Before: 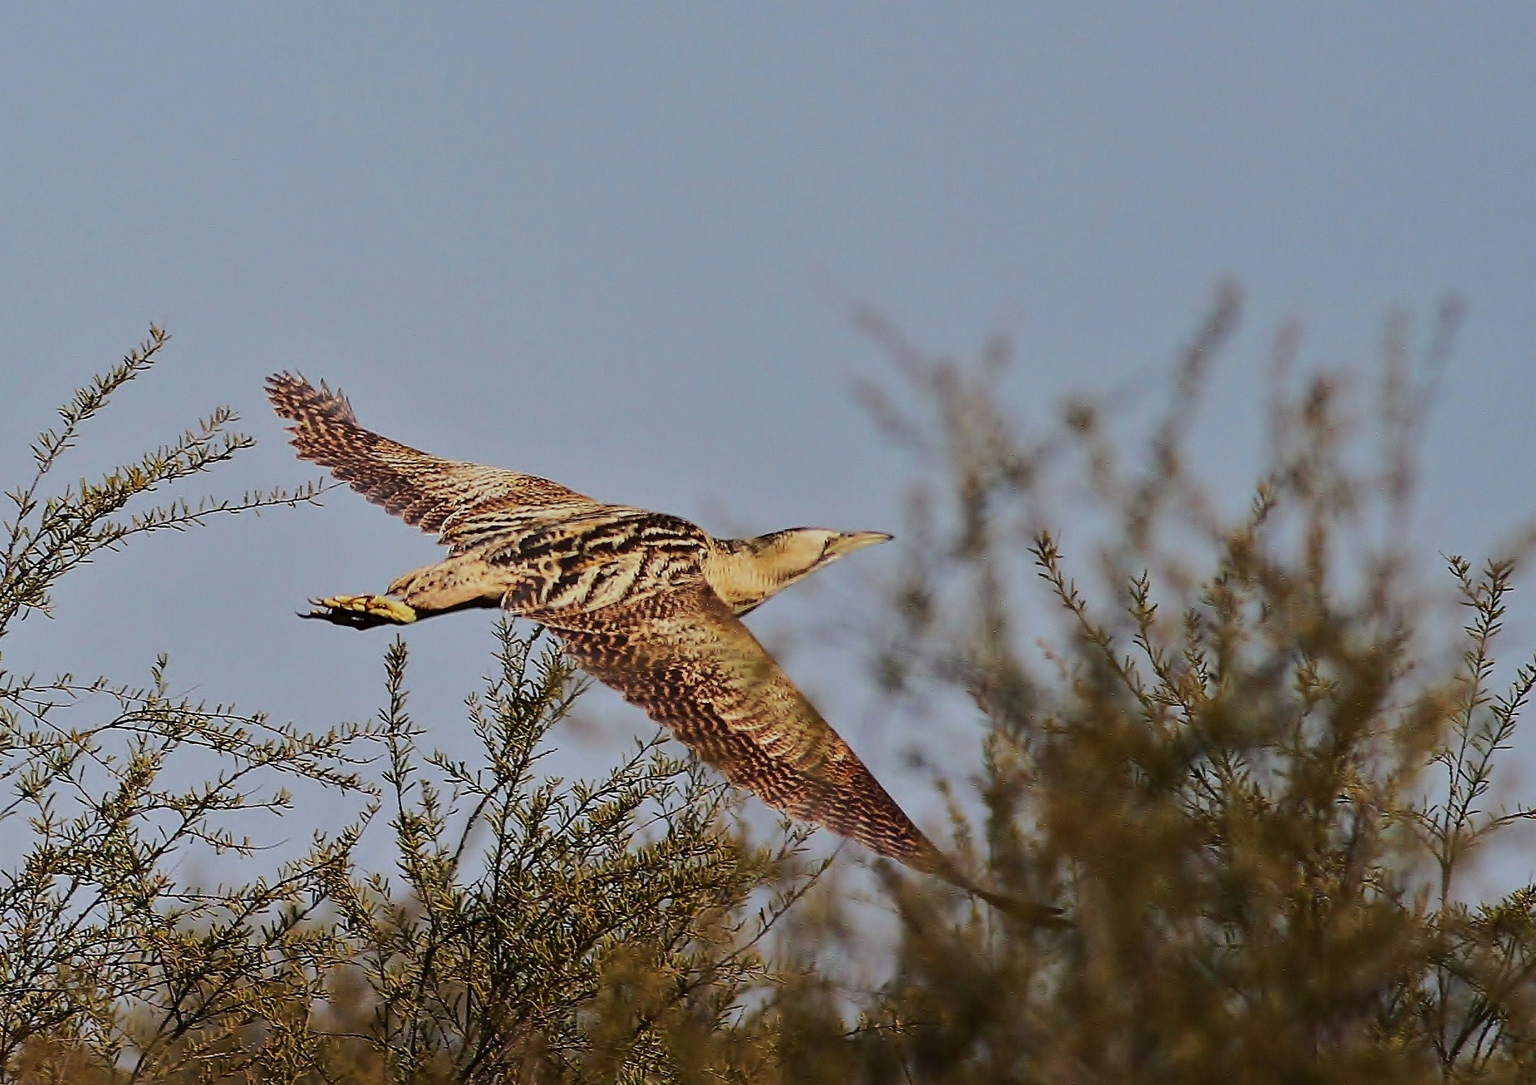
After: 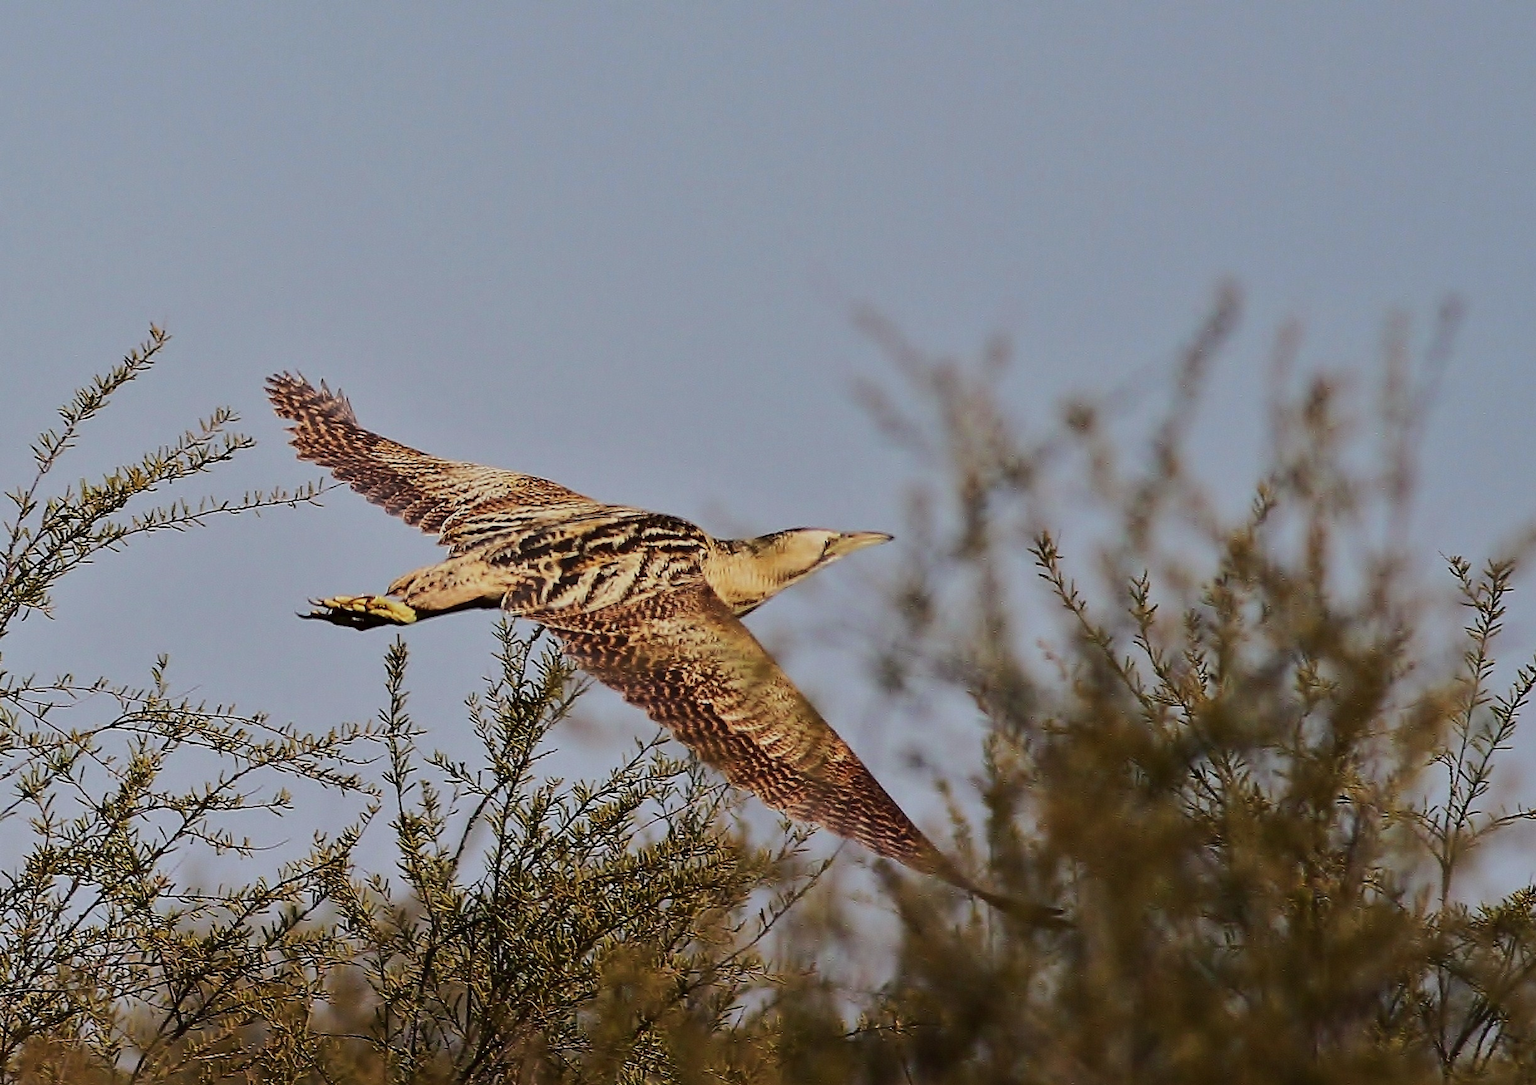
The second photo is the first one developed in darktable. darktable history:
split-toning: shadows › hue 26°, shadows › saturation 0.92, highlights › hue 40°, highlights › saturation 0.92, balance -63, compress 0% | blend: blend mode normal, opacity 3%; mask: uniform (no mask)
